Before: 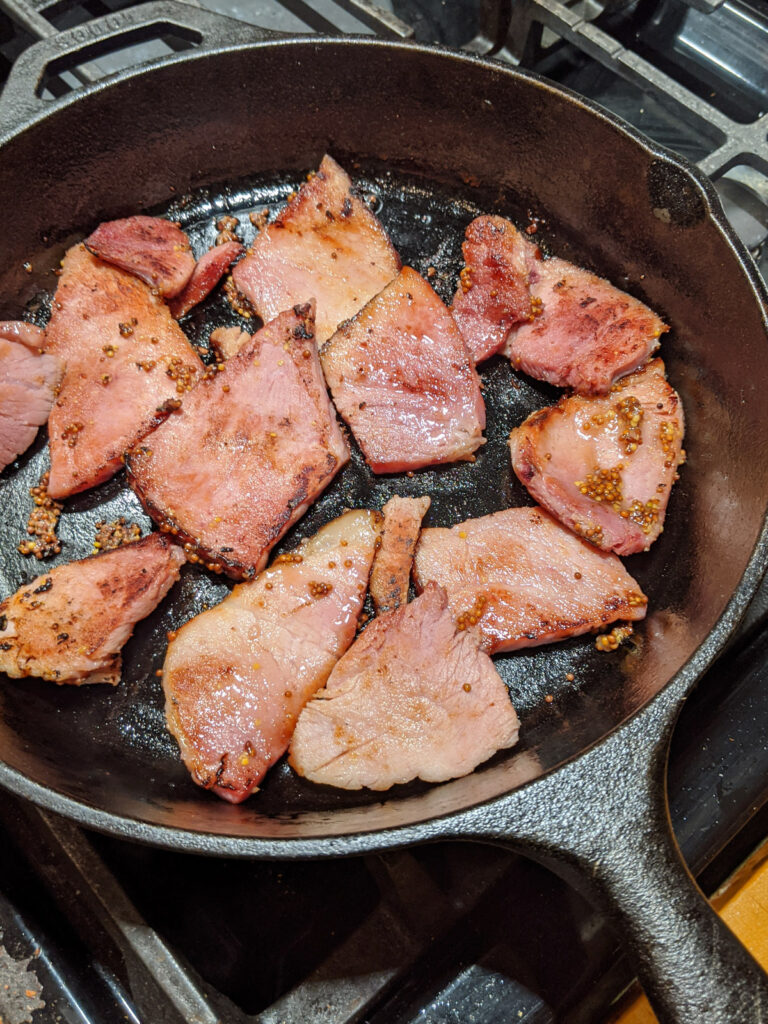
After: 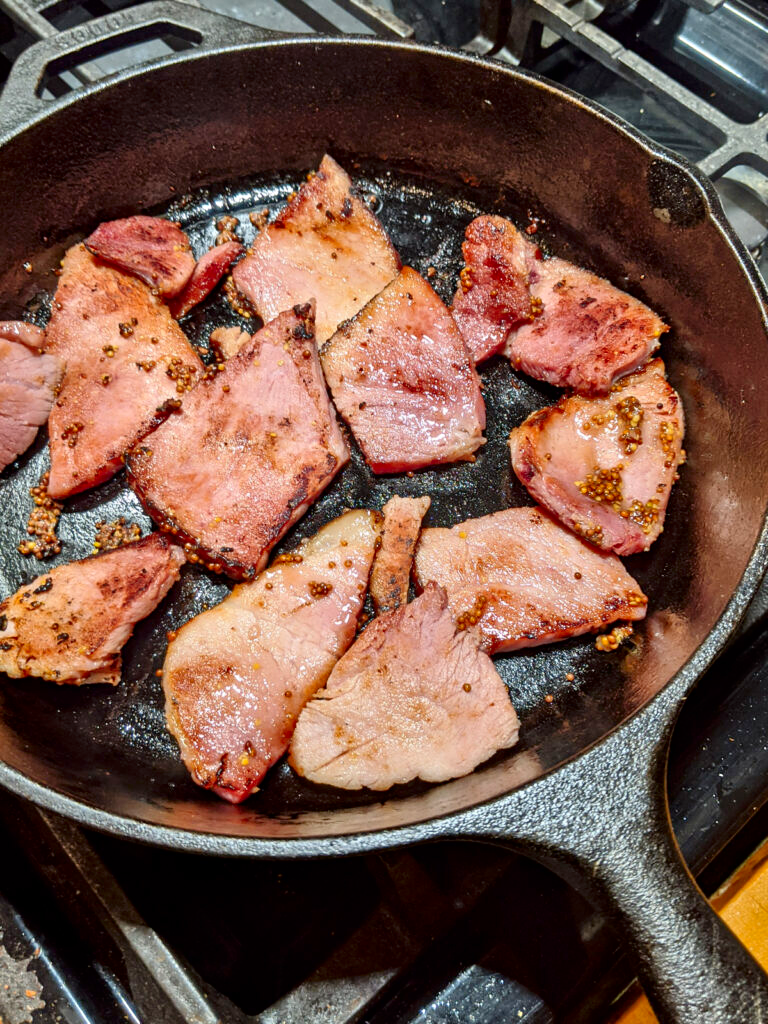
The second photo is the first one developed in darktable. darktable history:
exposure: compensate exposure bias true, compensate highlight preservation false
tone equalizer: -7 EV 0.154 EV, -6 EV 0.589 EV, -5 EV 1.12 EV, -4 EV 1.31 EV, -3 EV 1.17 EV, -2 EV 0.6 EV, -1 EV 0.149 EV
contrast brightness saturation: contrast 0.202, brightness -0.11, saturation 0.104
